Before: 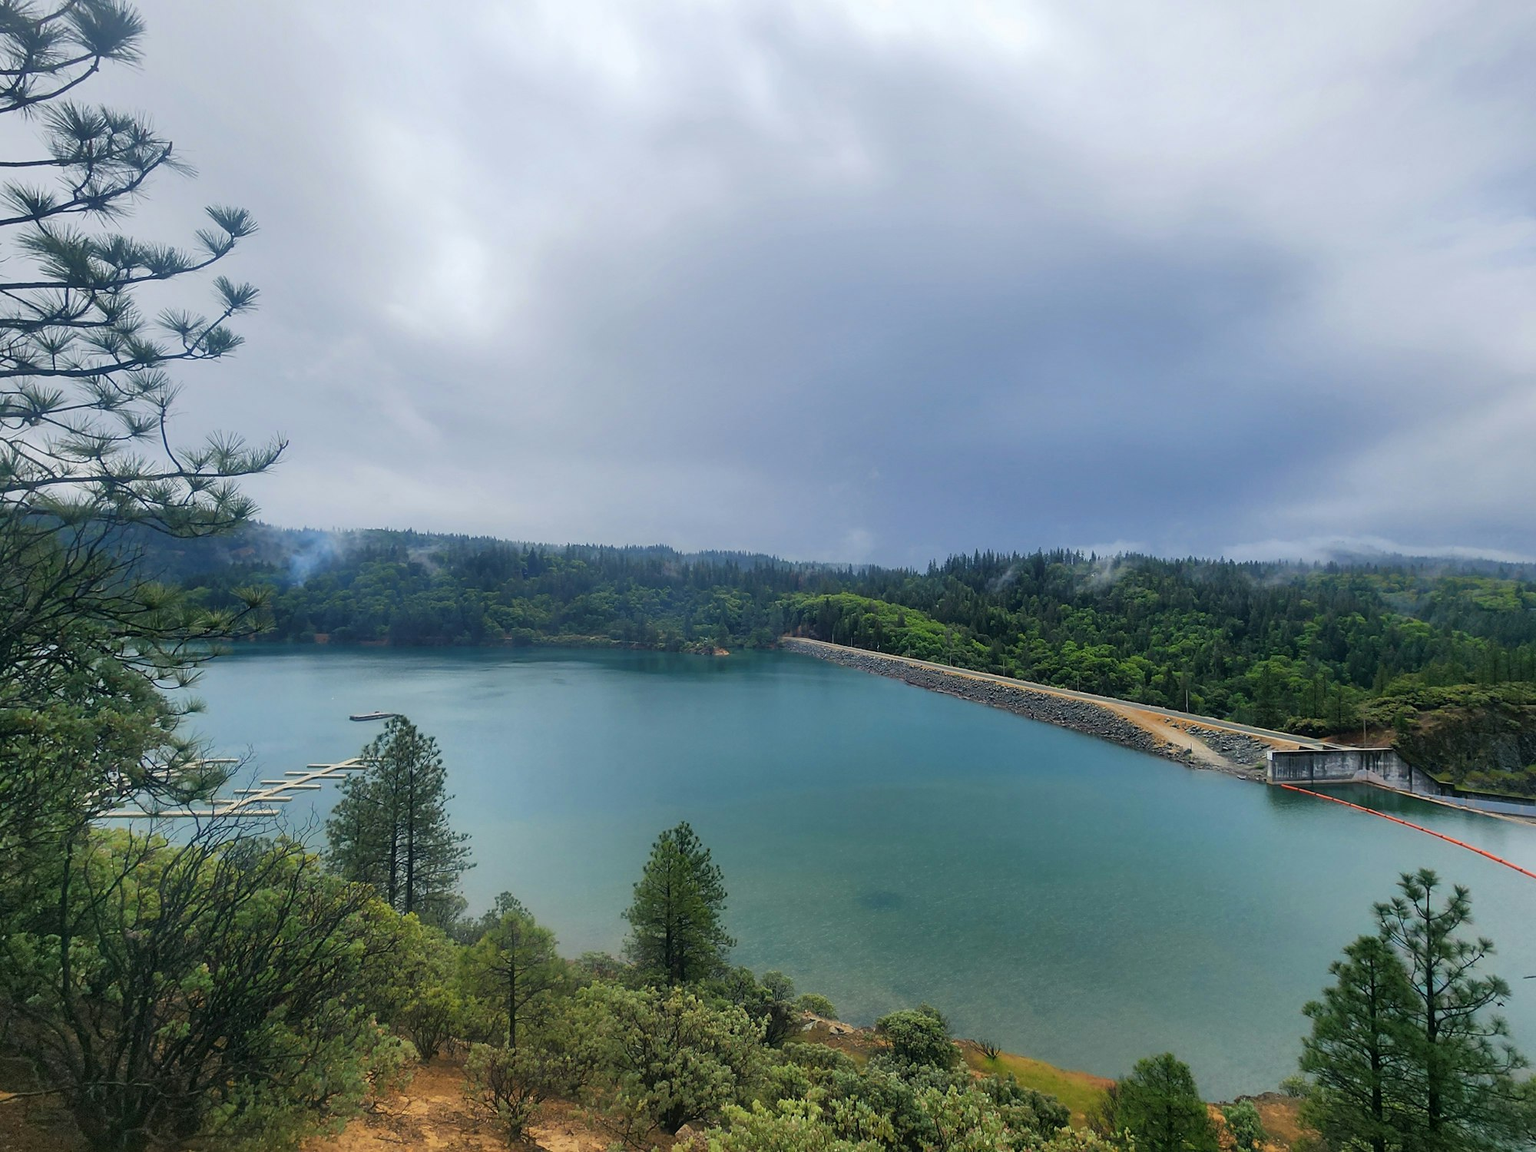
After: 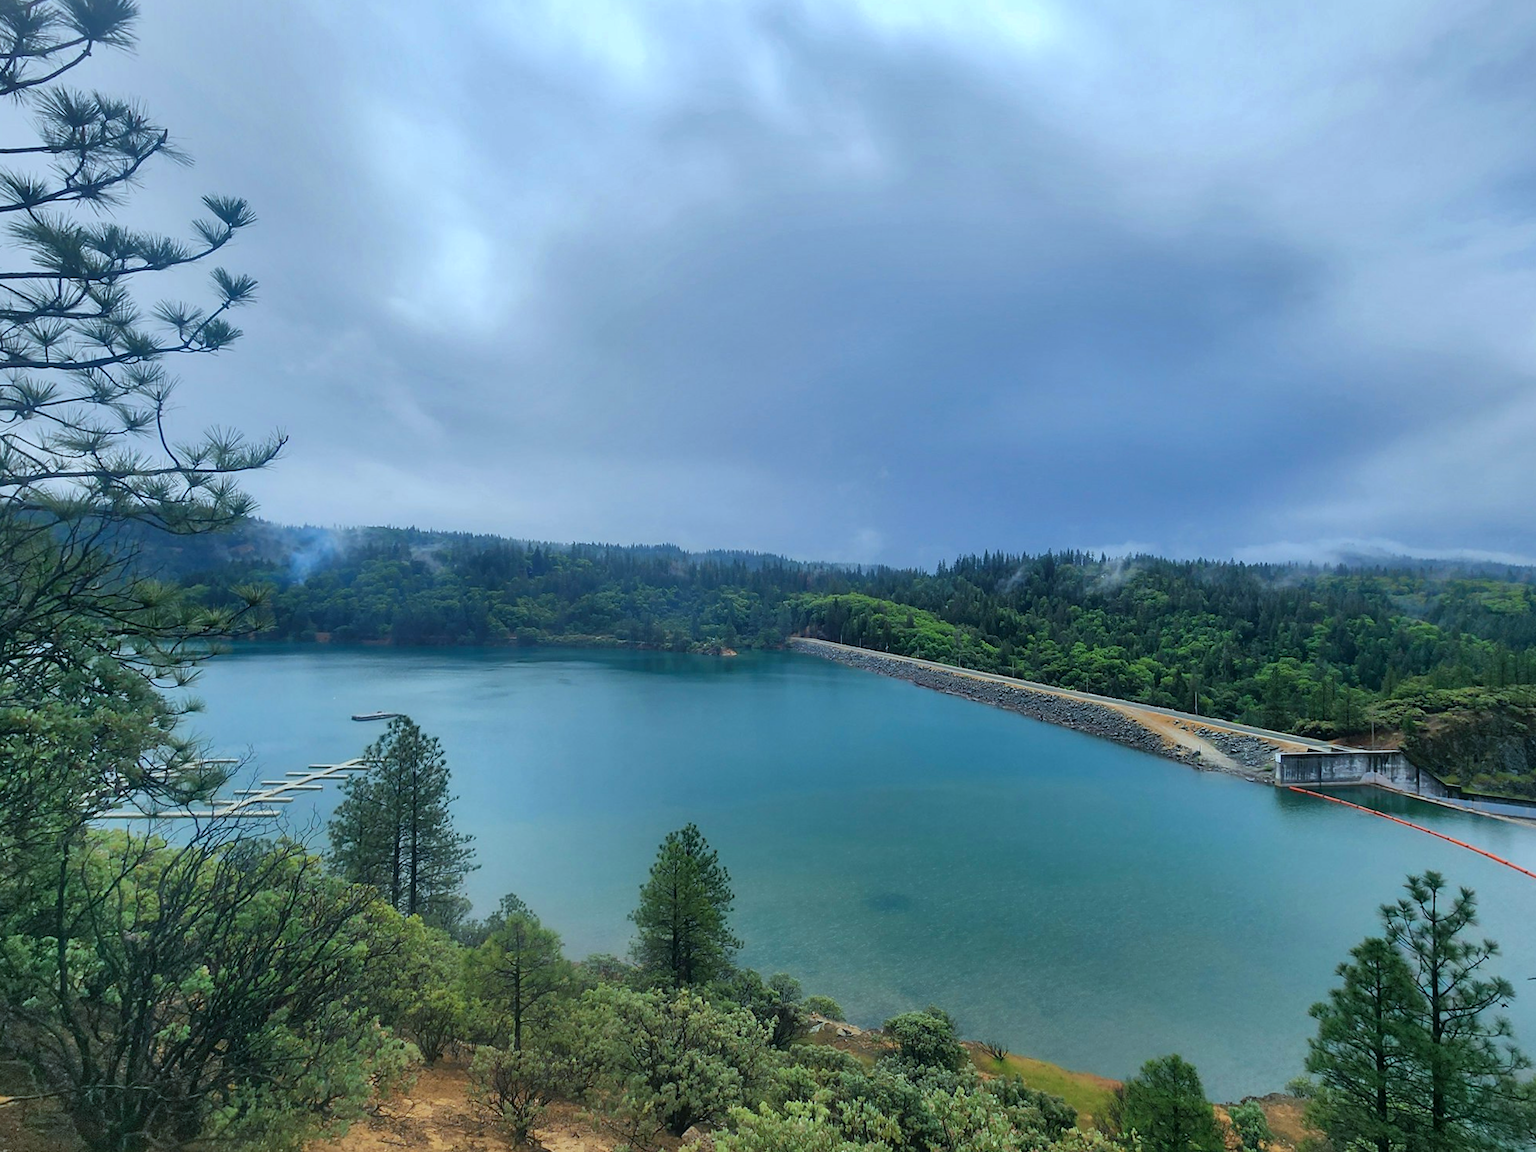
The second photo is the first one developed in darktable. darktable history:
color calibration: illuminant F (fluorescent), F source F9 (Cool White Deluxe 4150 K) – high CRI, x 0.374, y 0.373, temperature 4158.34 K
rotate and perspective: rotation 0.174°, lens shift (vertical) 0.013, lens shift (horizontal) 0.019, shear 0.001, automatic cropping original format, crop left 0.007, crop right 0.991, crop top 0.016, crop bottom 0.997
shadows and highlights: soften with gaussian
